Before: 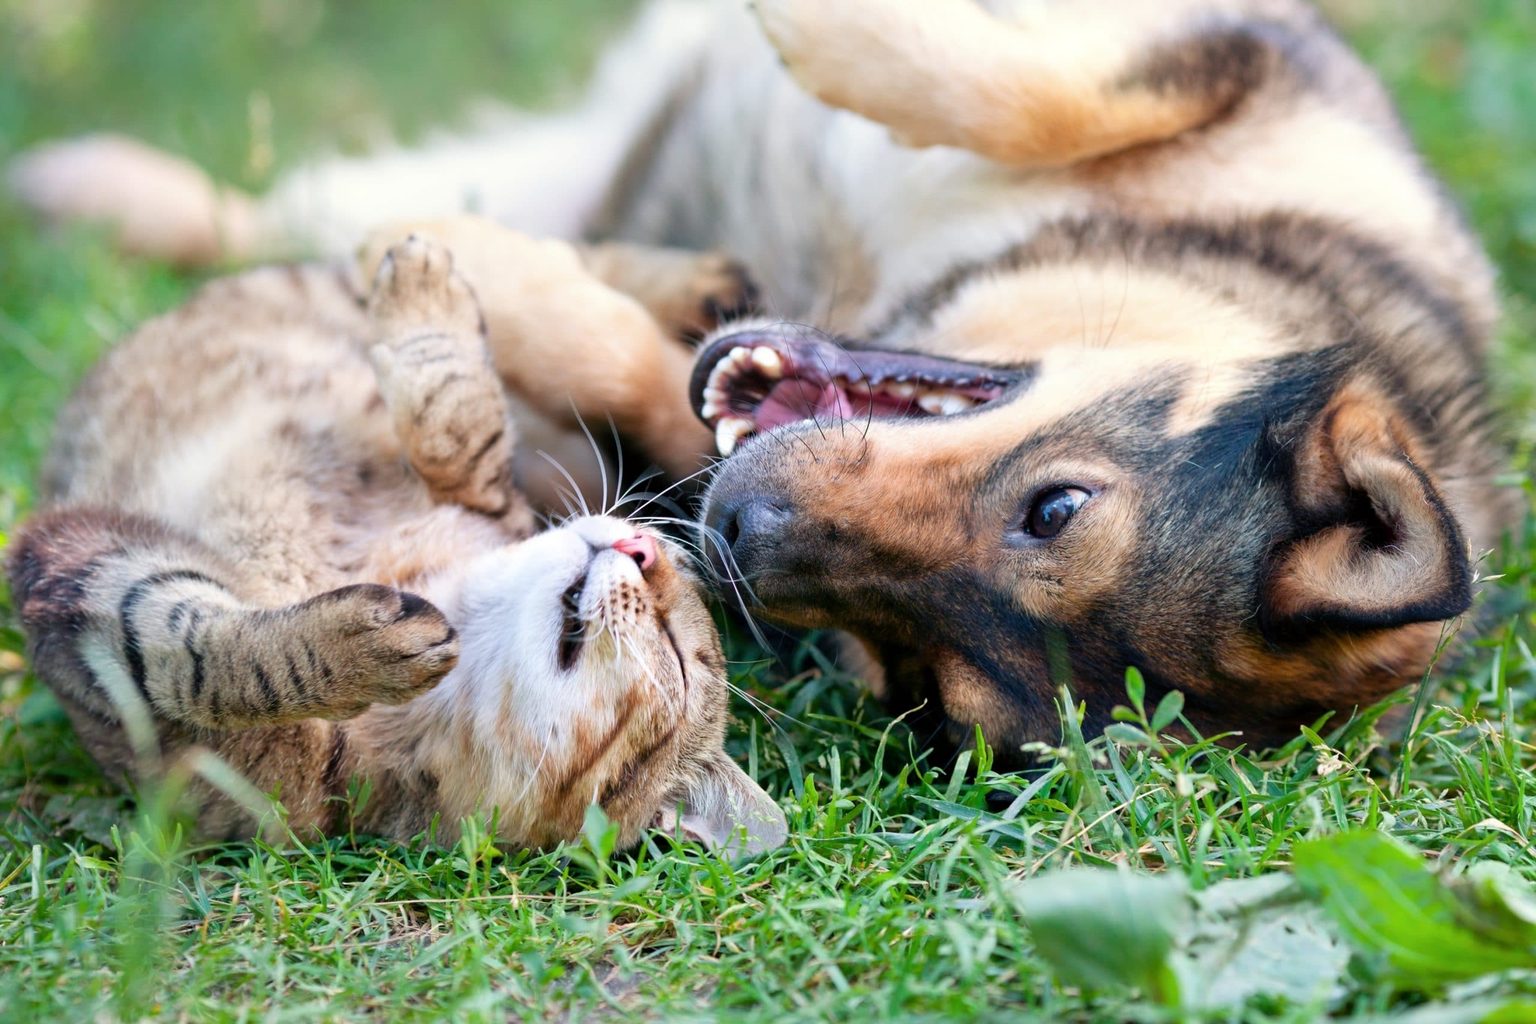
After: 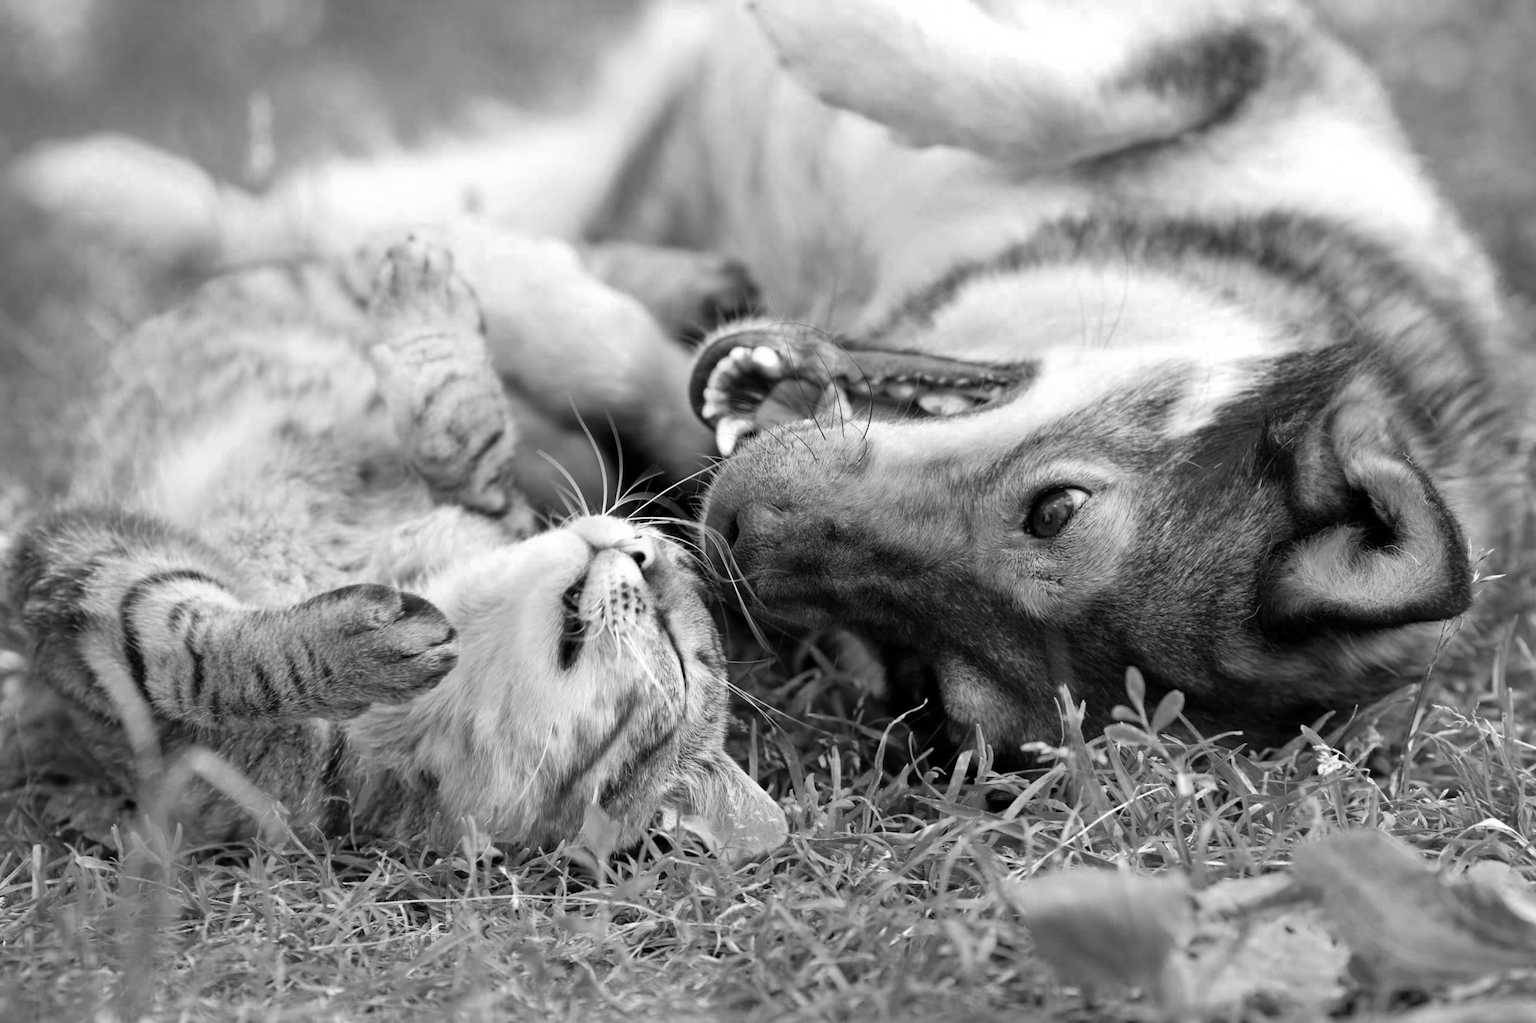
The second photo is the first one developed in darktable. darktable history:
tone equalizer: on, module defaults
color zones: curves: ch0 [(0.002, 0.593) (0.143, 0.417) (0.285, 0.541) (0.455, 0.289) (0.608, 0.327) (0.727, 0.283) (0.869, 0.571) (1, 0.603)]; ch1 [(0, 0) (0.143, 0) (0.286, 0) (0.429, 0) (0.571, 0) (0.714, 0) (0.857, 0)]
